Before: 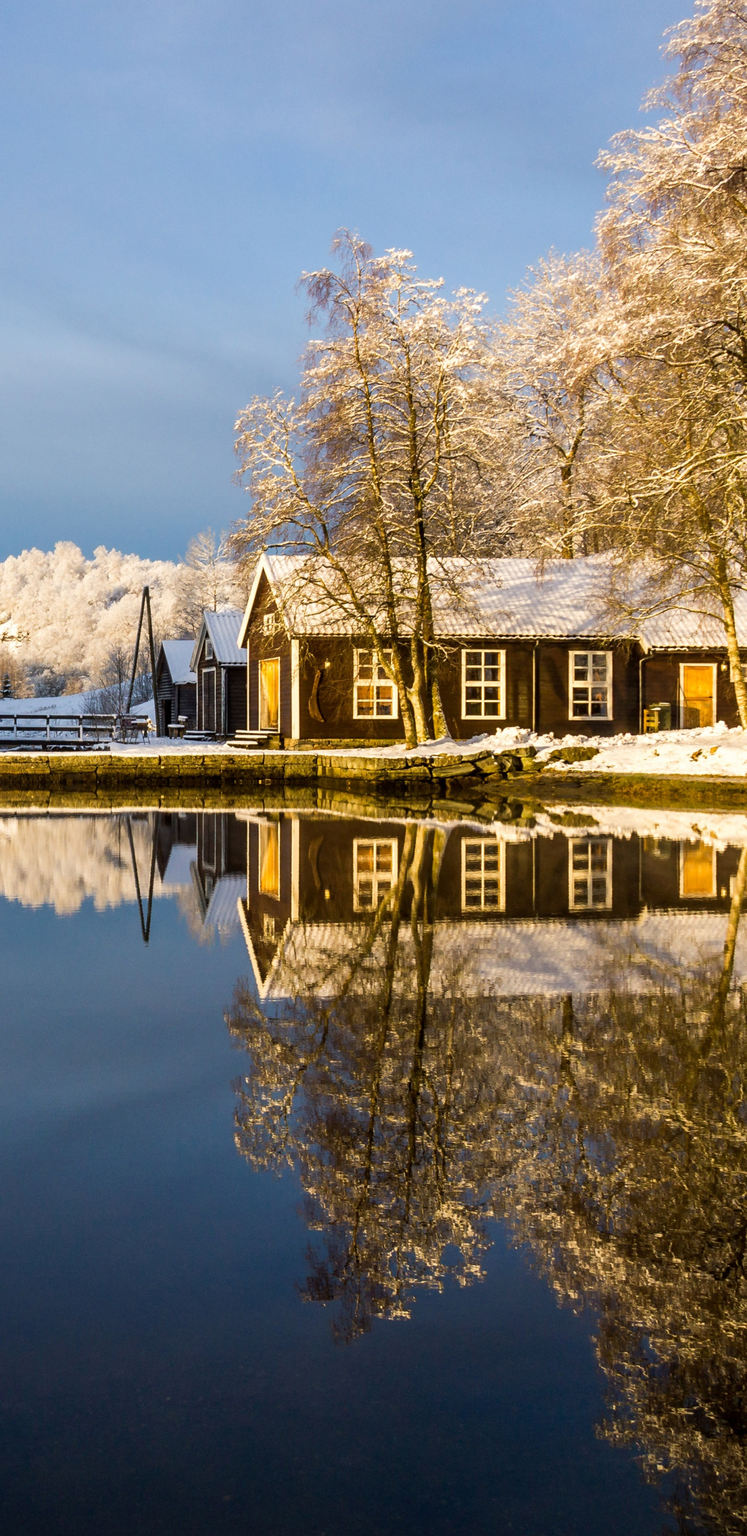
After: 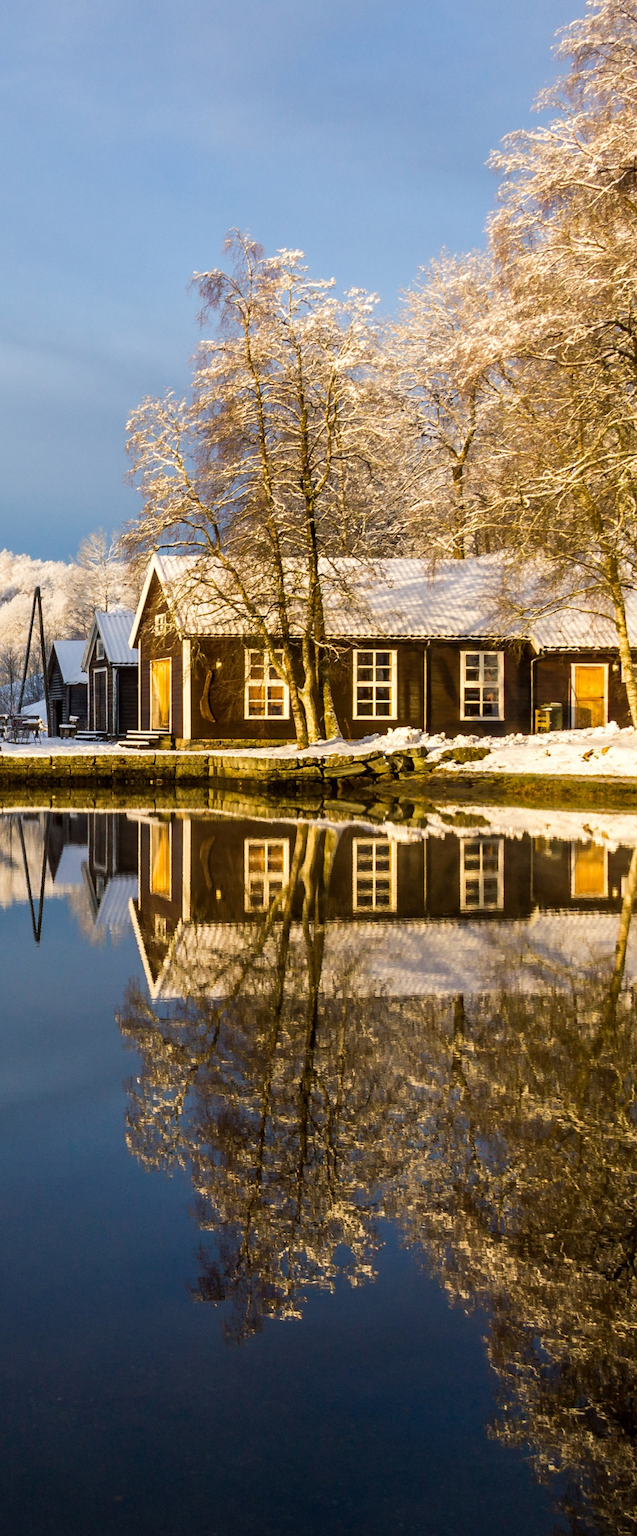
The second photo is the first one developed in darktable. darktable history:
crop and rotate: left 14.611%
